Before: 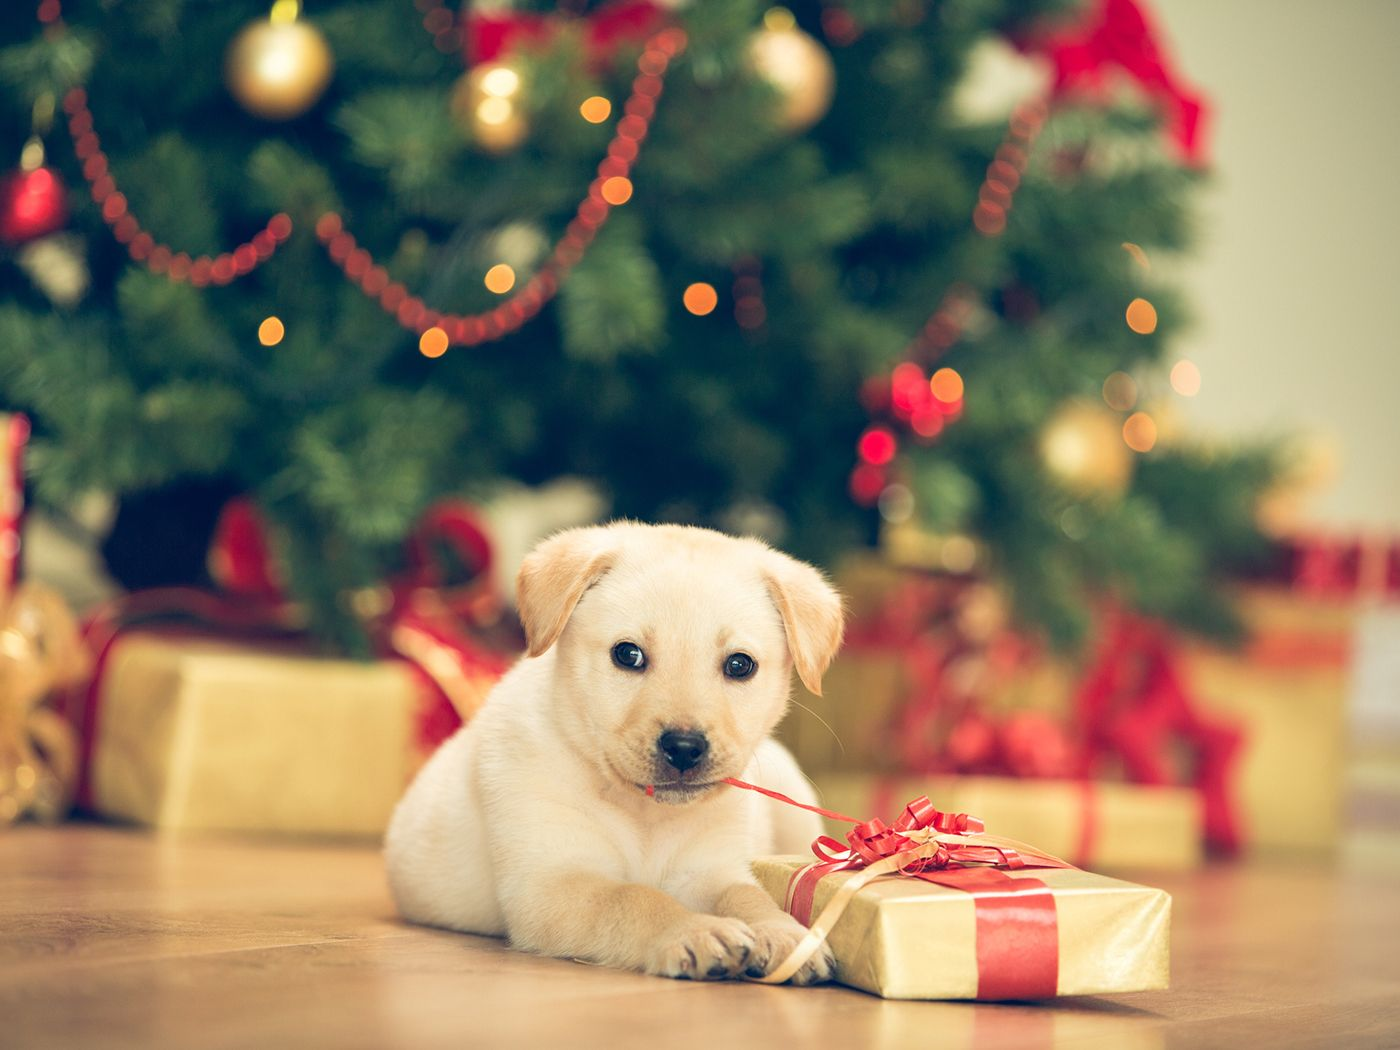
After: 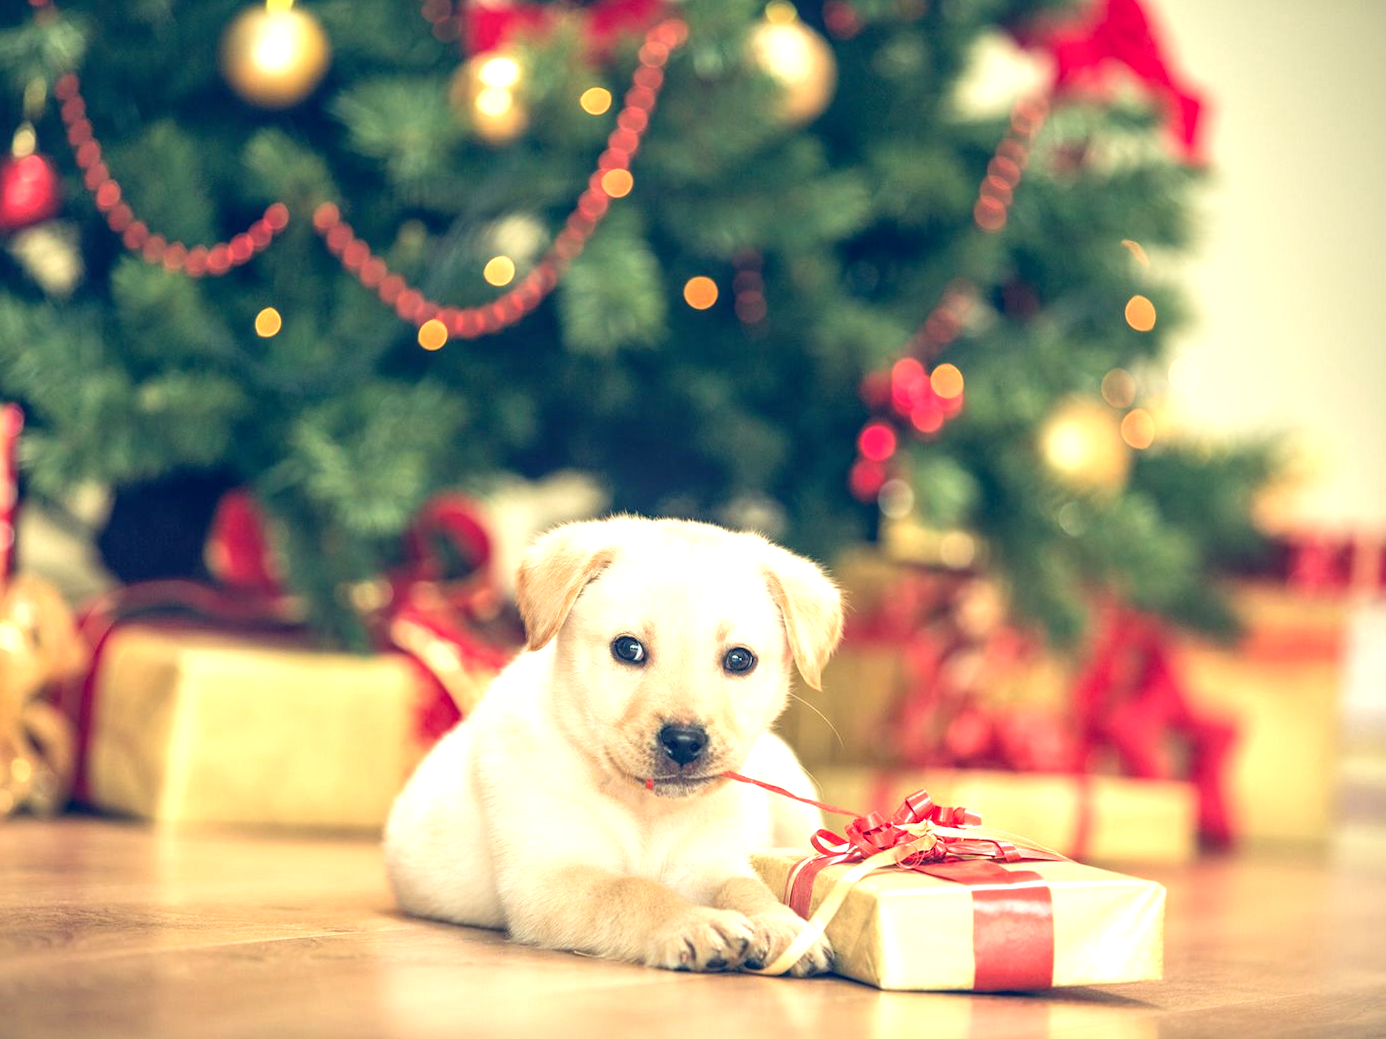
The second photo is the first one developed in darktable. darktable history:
exposure: black level correction 0, exposure 0.7 EV, compensate exposure bias true, compensate highlight preservation false
rotate and perspective: rotation 0.174°, lens shift (vertical) 0.013, lens shift (horizontal) 0.019, shear 0.001, automatic cropping original format, crop left 0.007, crop right 0.991, crop top 0.016, crop bottom 0.997
local contrast: on, module defaults
